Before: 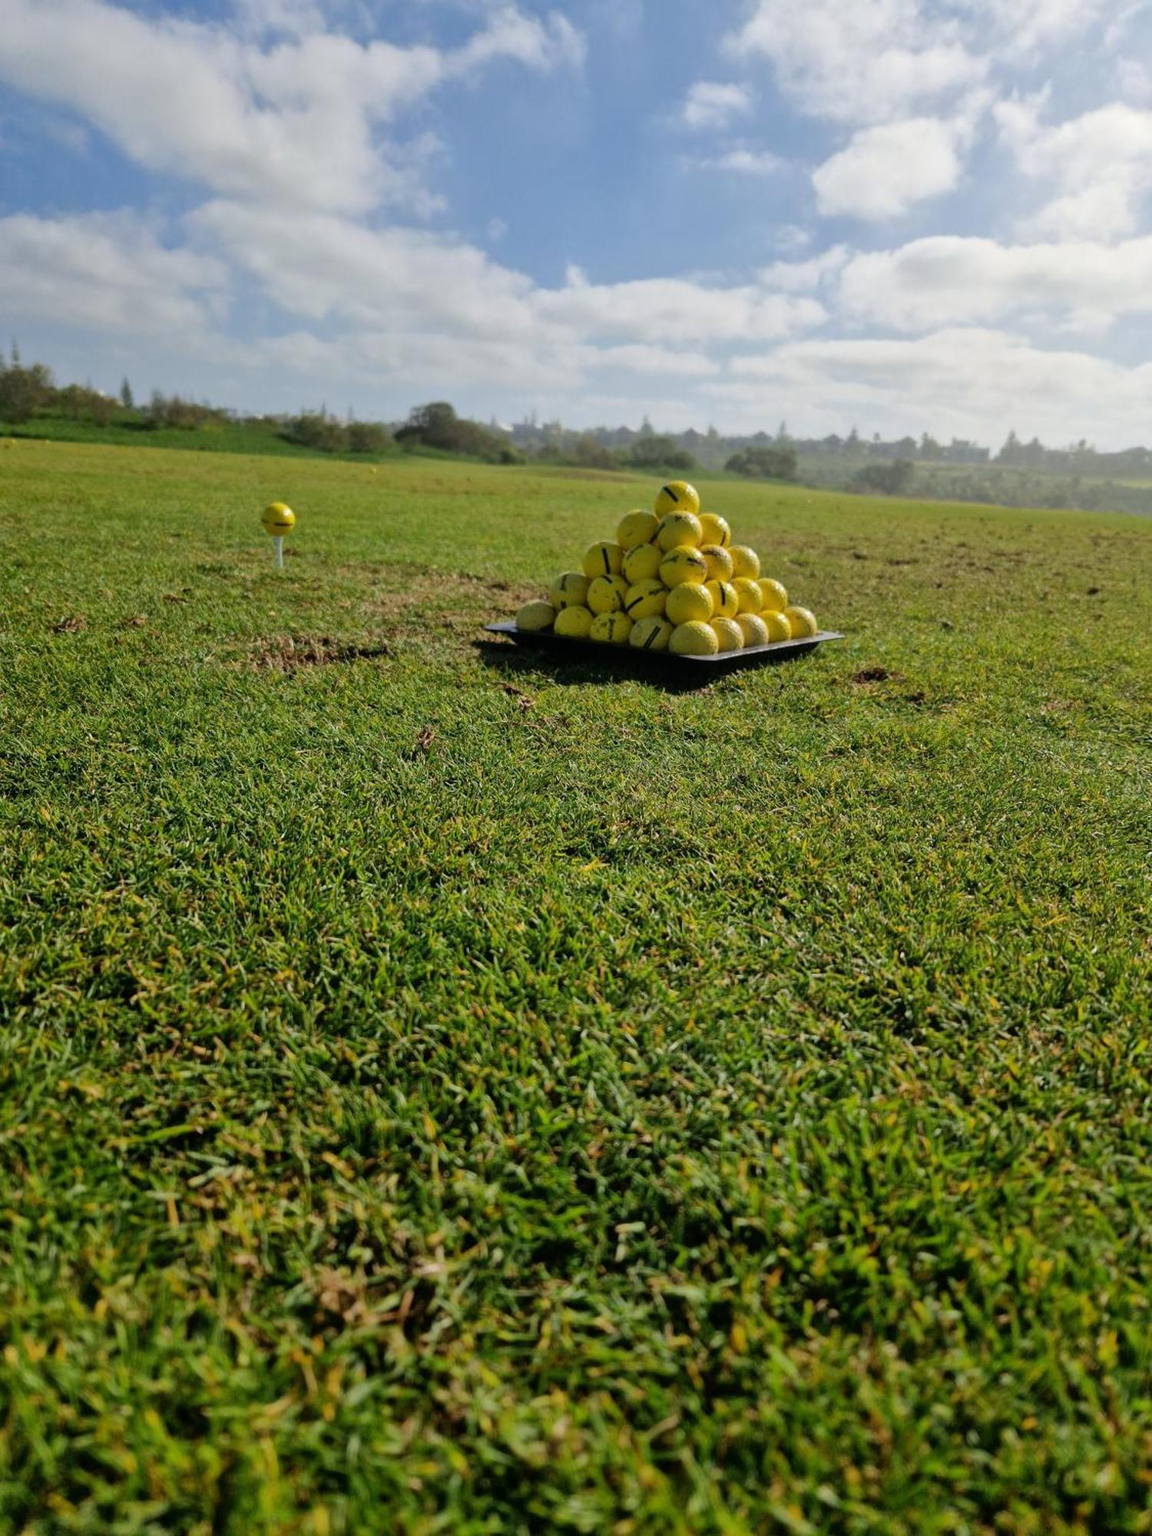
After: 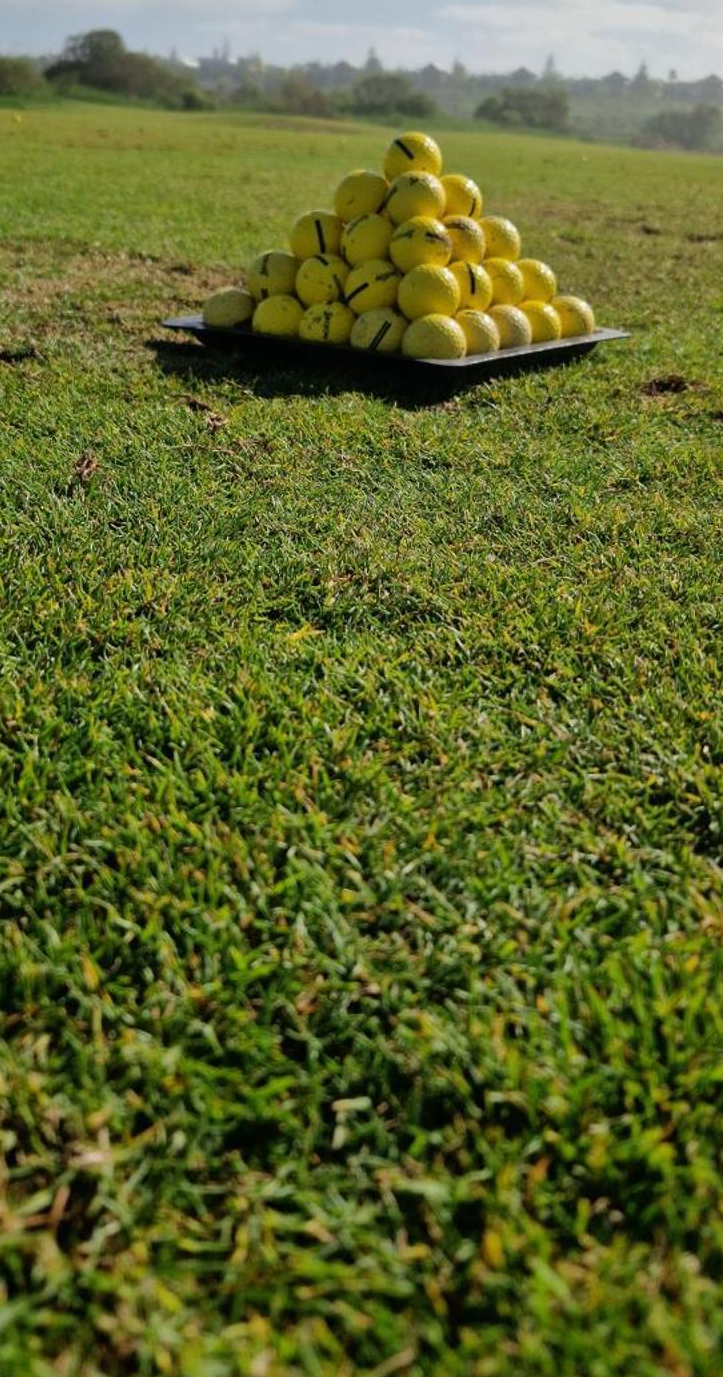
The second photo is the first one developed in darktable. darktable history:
crop: left 31.333%, top 24.744%, right 20.451%, bottom 6.375%
